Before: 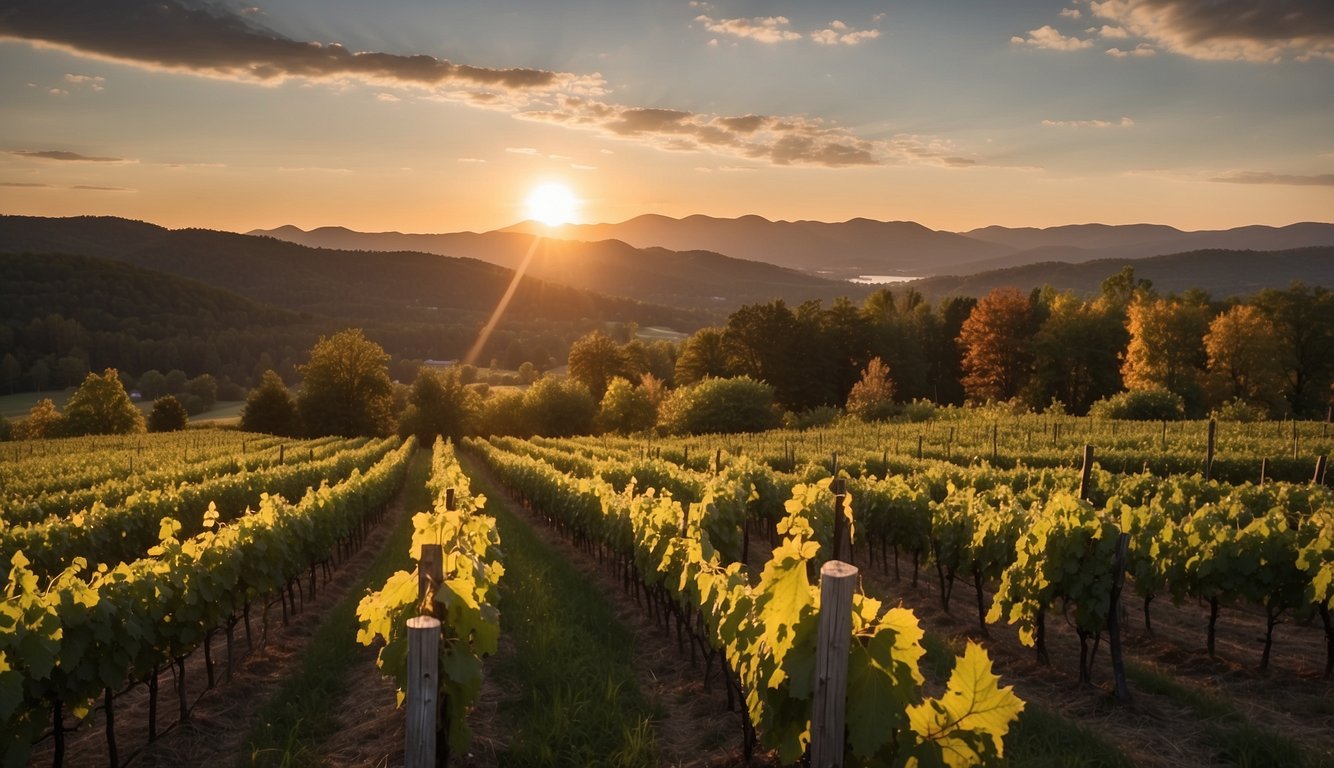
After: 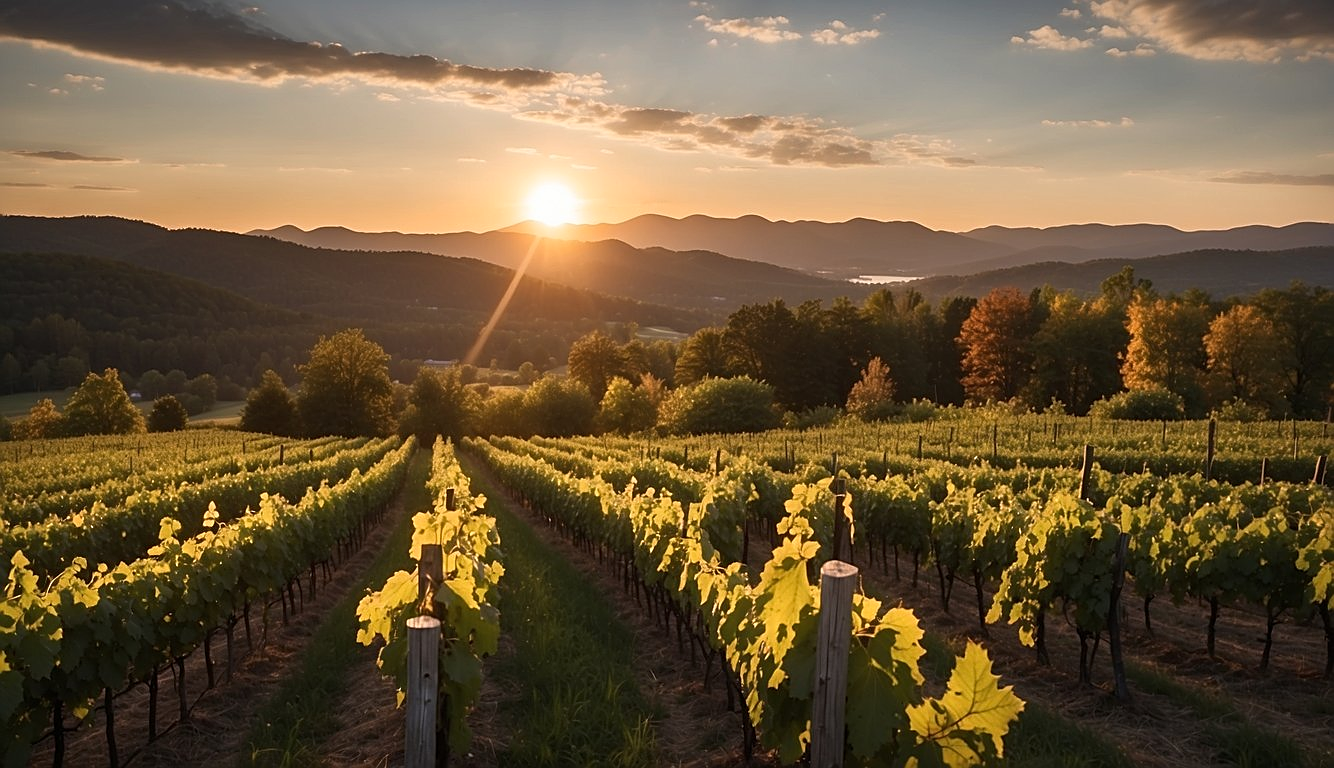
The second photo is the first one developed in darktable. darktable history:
sharpen: on, module defaults
shadows and highlights: shadows 0, highlights 40
